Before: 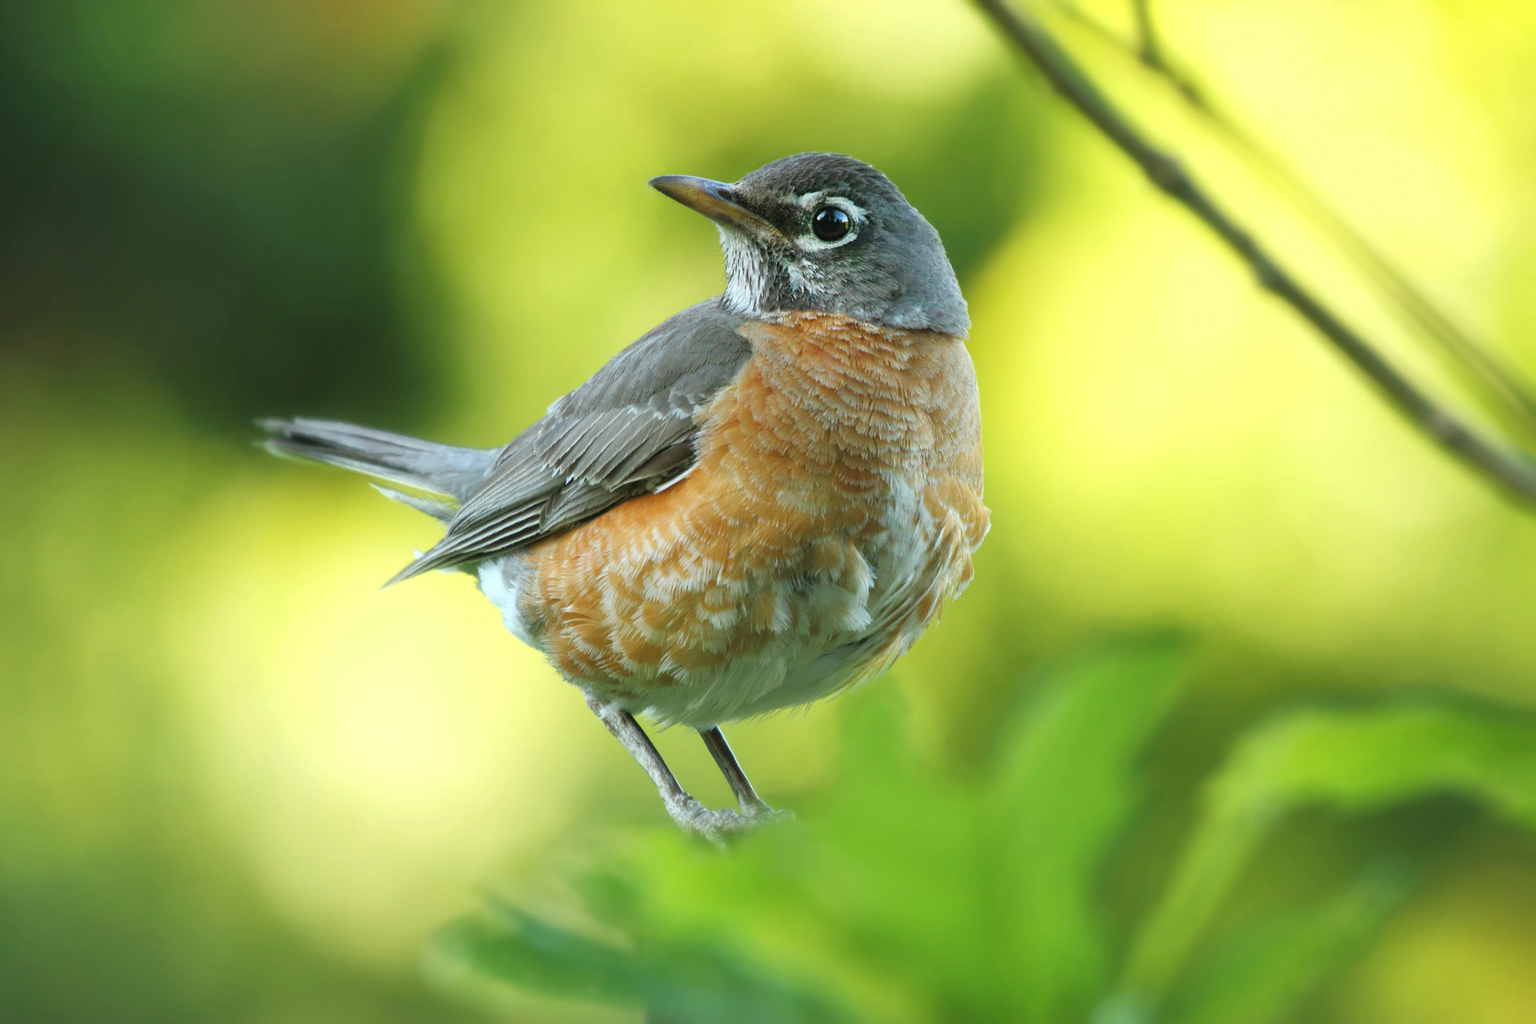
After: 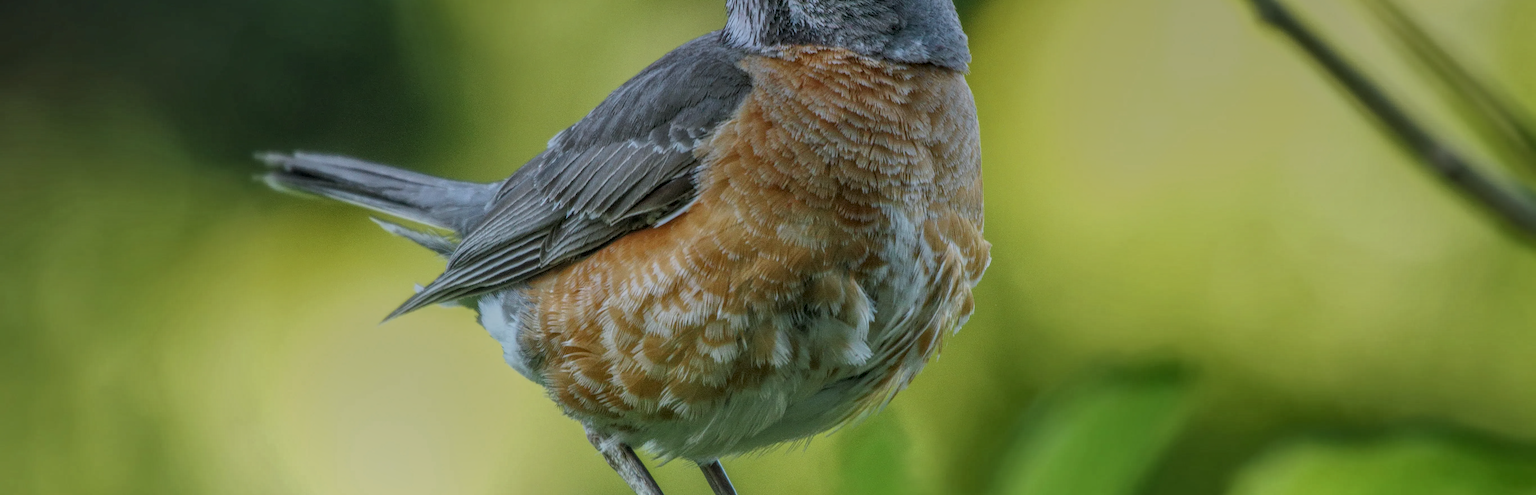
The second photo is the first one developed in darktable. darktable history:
shadows and highlights: shadows 37.27, highlights -28.18, soften with gaussian
crop and rotate: top 26.056%, bottom 25.543%
graduated density: hue 238.83°, saturation 50%
exposure: black level correction 0, exposure -0.721 EV, compensate highlight preservation false
white balance: emerald 1
sharpen: radius 1
local contrast: highlights 0%, shadows 0%, detail 200%, midtone range 0.25
